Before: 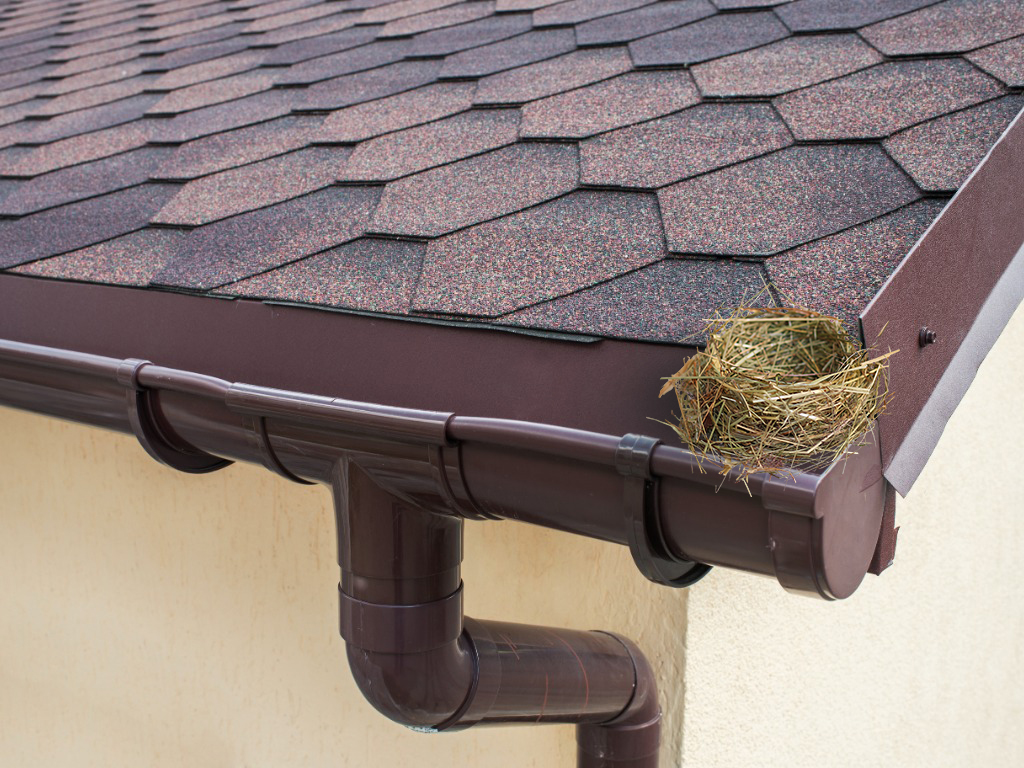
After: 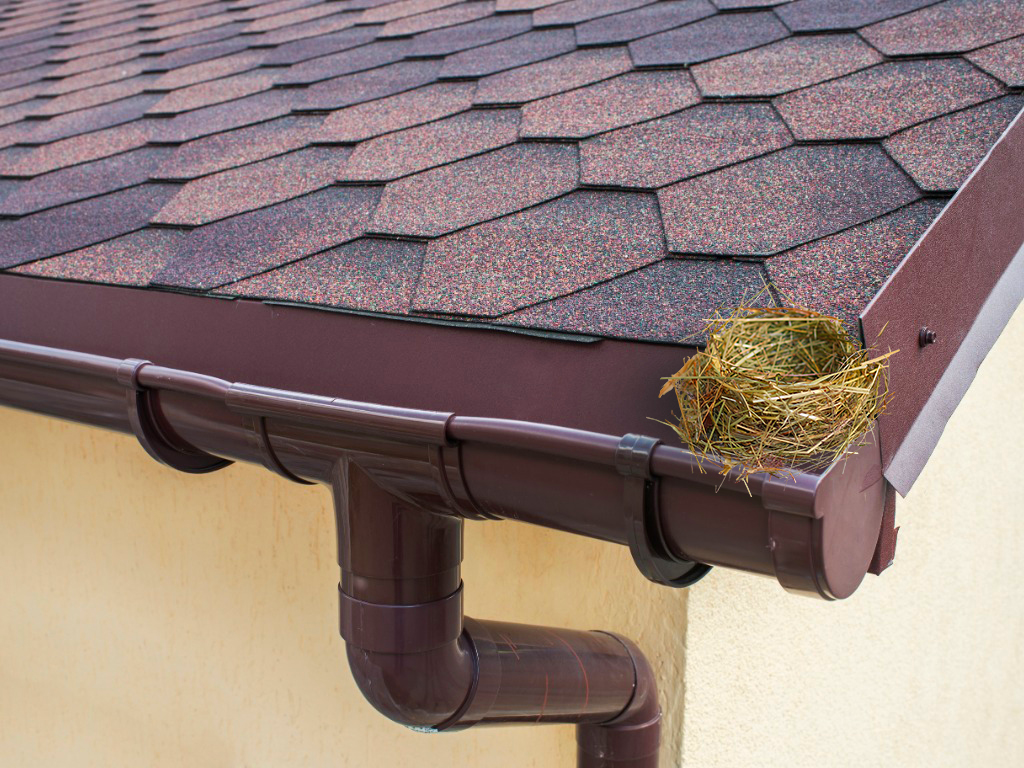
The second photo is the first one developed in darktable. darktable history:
color correction: highlights b* -0.025, saturation 1.36
